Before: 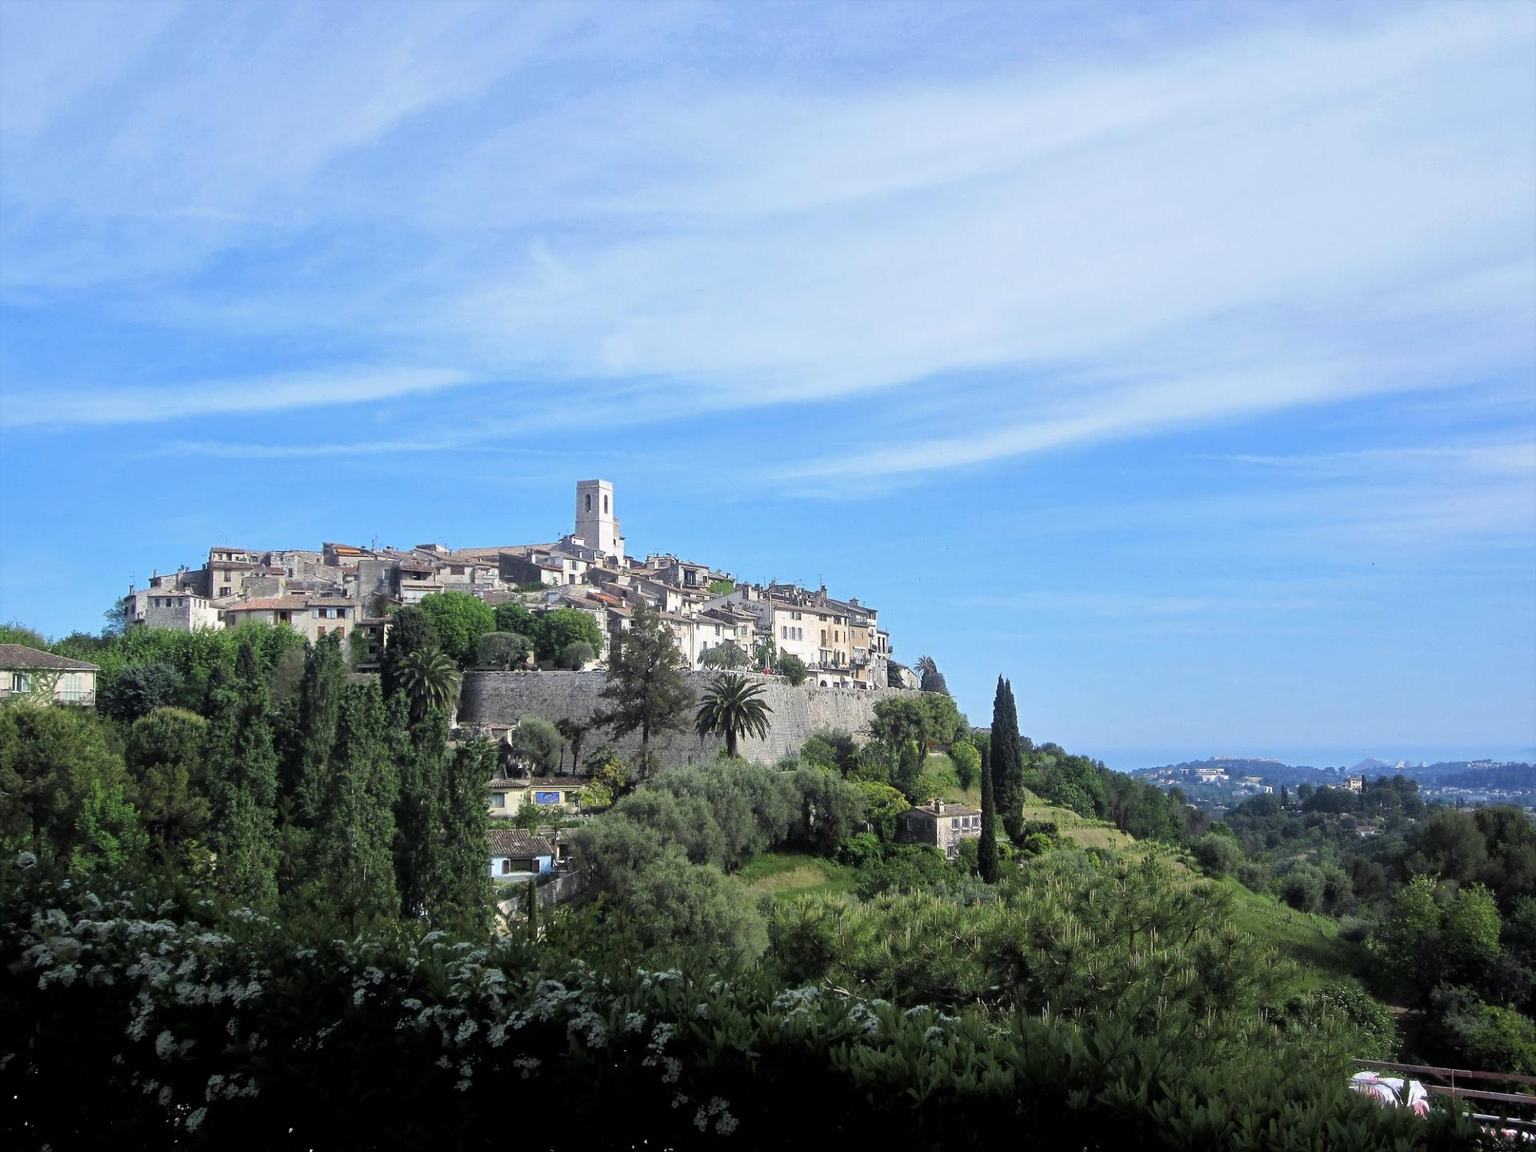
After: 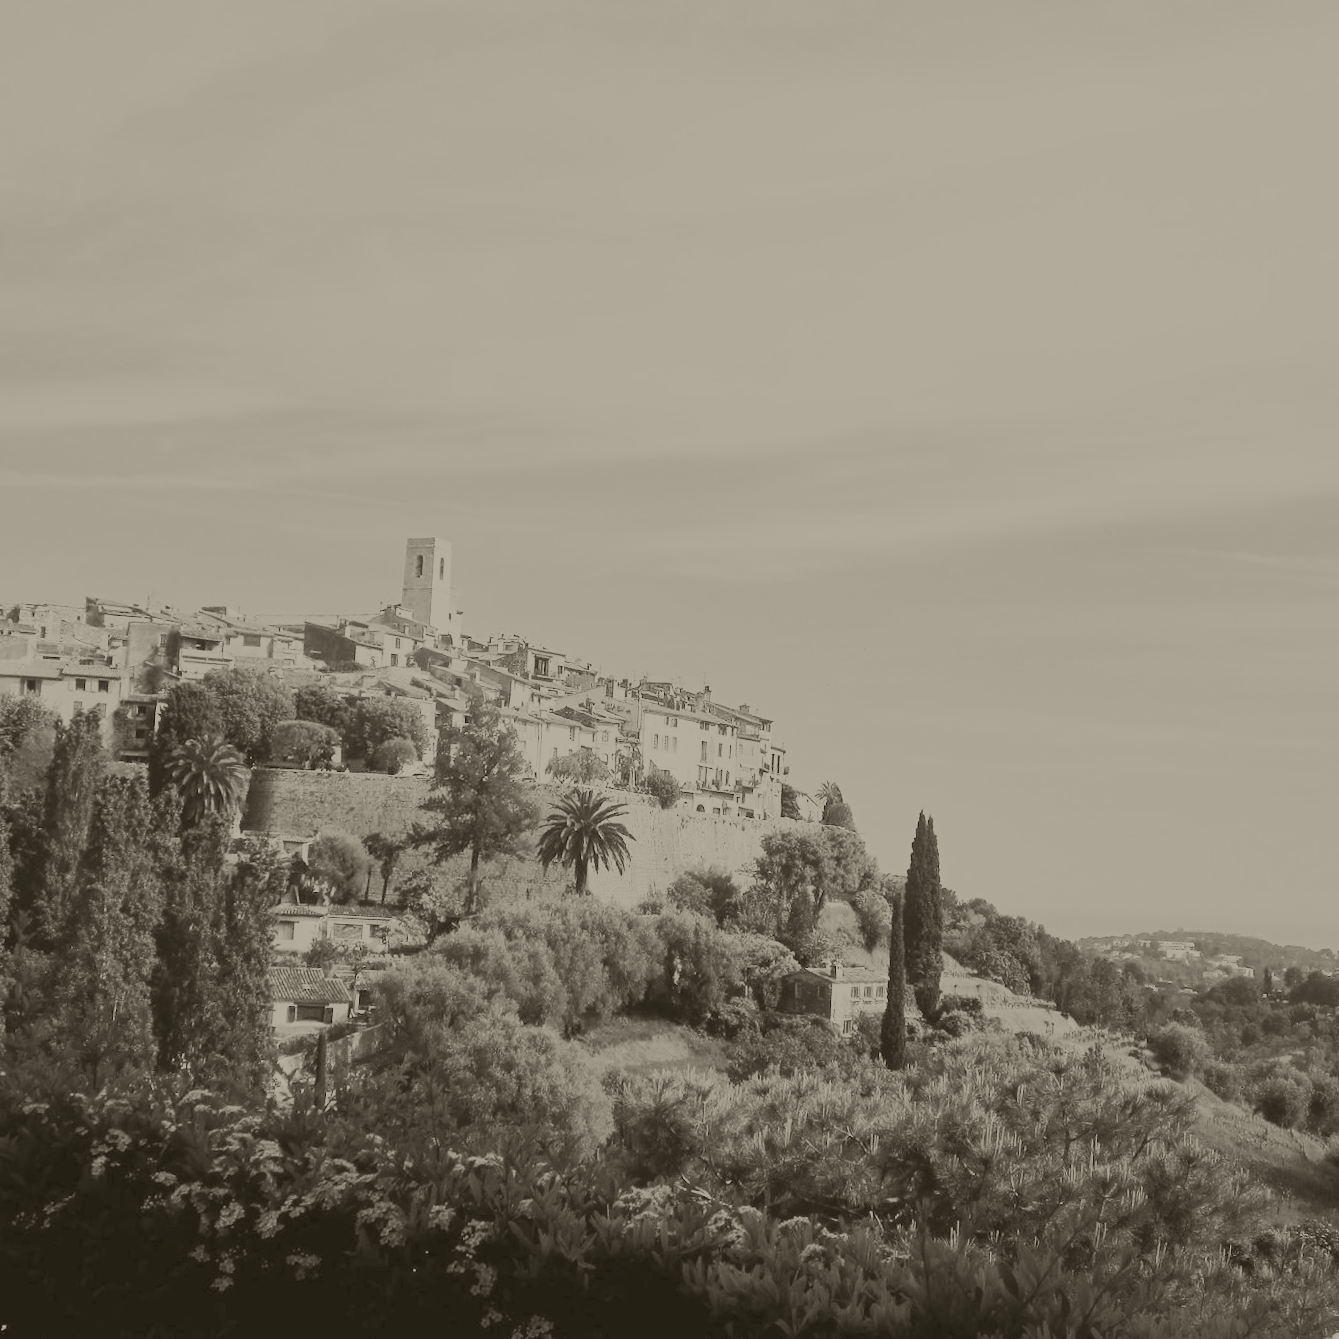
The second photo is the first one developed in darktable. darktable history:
contrast brightness saturation: contrast 0.39, brightness 0.53
white balance: red 1.467, blue 0.684
colorize: hue 41.44°, saturation 22%, source mix 60%, lightness 10.61%
crop and rotate: angle -3.27°, left 14.277%, top 0.028%, right 10.766%, bottom 0.028%
